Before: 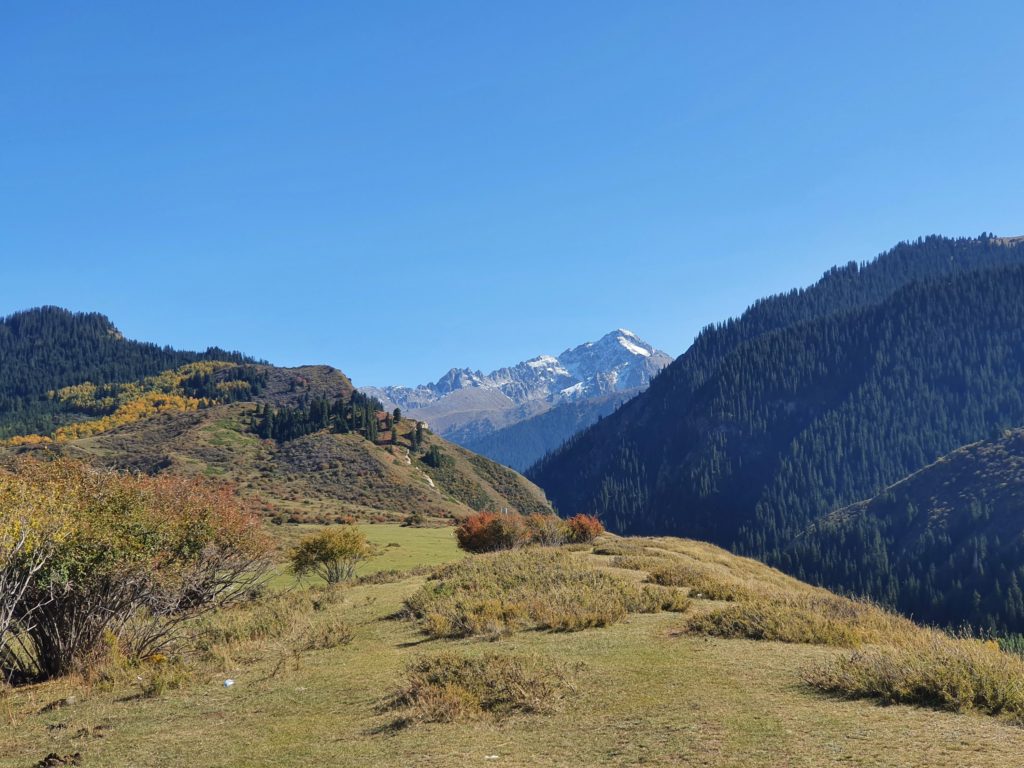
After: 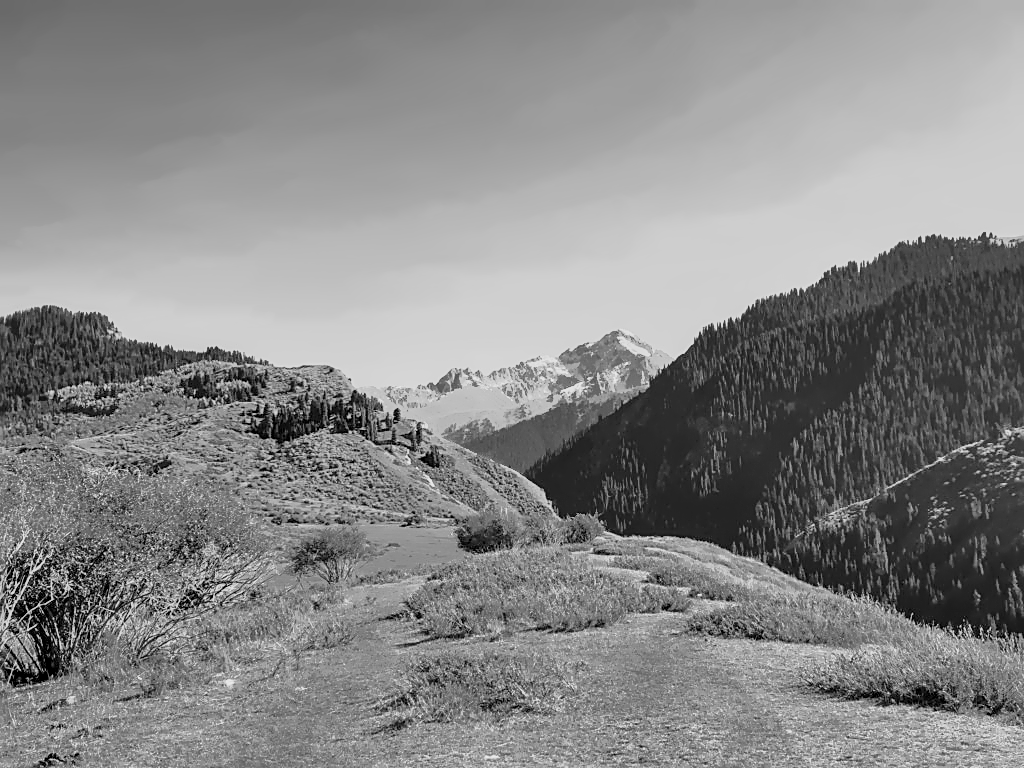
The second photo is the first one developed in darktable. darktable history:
denoise (profiled): patch size 2, strength 1.125, preserve shadows 1.03, bias correction -0.346, scattering 0.272, a [-1, 0, 0], b [0, 0, 0], compensate highlight preservation false
filmic rgb: black relative exposure -7.15 EV, white relative exposure 5.36 EV, hardness 3.02, color science v6 (2022)
highlight reconstruction: iterations 1, diameter of reconstruction 64 px
lens correction: scale 1, crop 1, focal 35, aperture 14, distance 1000, camera "Canon EOS RP", lens "Canon RF 35mm F1.8 MACRO IS STM"
raw denoise: x [[0, 0.25, 0.5, 0.75, 1] ×4]
sharpen: on, module defaults
white balance: red 2.217, blue 1.523
exposure "magic lantern defaults": compensate highlight preservation false
local contrast: detail 130%
color balance rgb: linear chroma grading › global chroma 15%, perceptual saturation grading › global saturation 30%
color zones: curves: ch0 [(0.002, 0.593) (0.143, 0.417) (0.285, 0.541) (0.455, 0.289) (0.608, 0.327) (0.727, 0.283) (0.869, 0.571) (1, 0.603)]; ch1 [(0, 0) (0.143, 0) (0.286, 0) (0.429, 0) (0.571, 0) (0.714, 0) (0.857, 0)]
